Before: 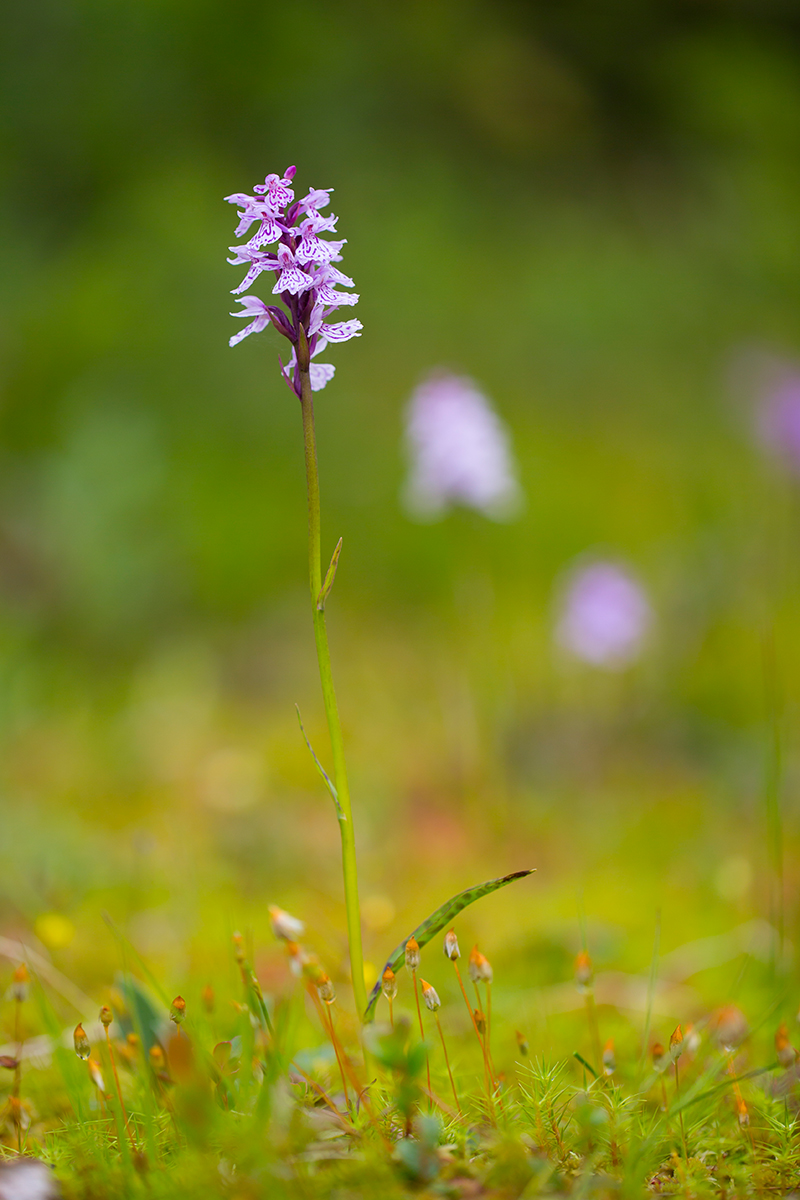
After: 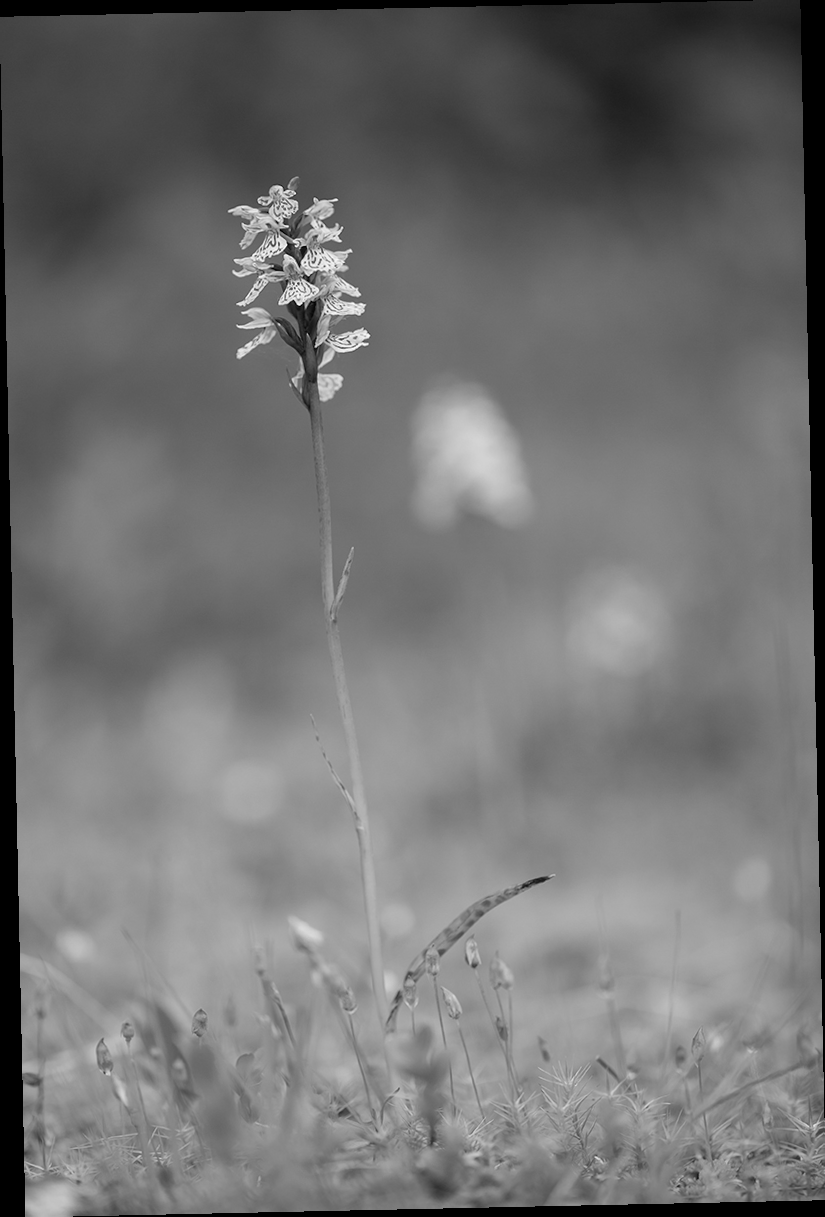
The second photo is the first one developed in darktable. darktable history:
exposure: compensate highlight preservation false
monochrome: on, module defaults
velvia: strength 39.63%
rotate and perspective: rotation -1.24°, automatic cropping off
